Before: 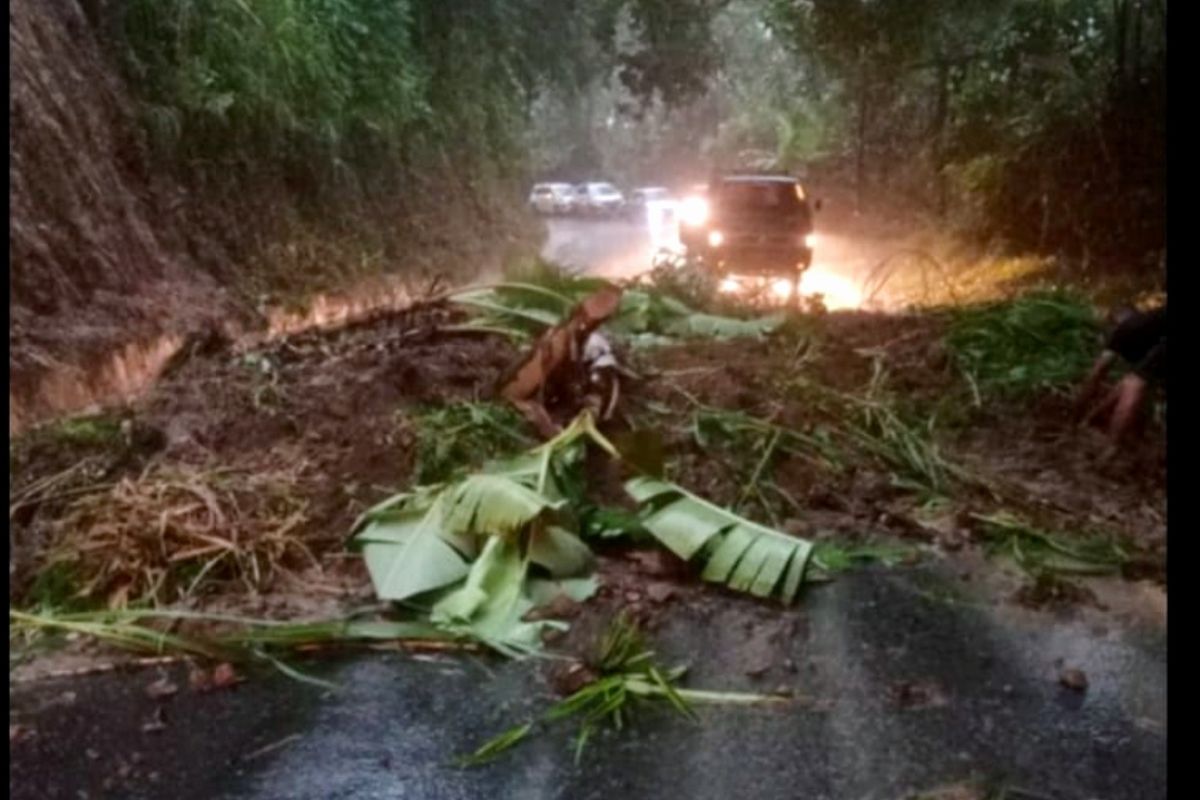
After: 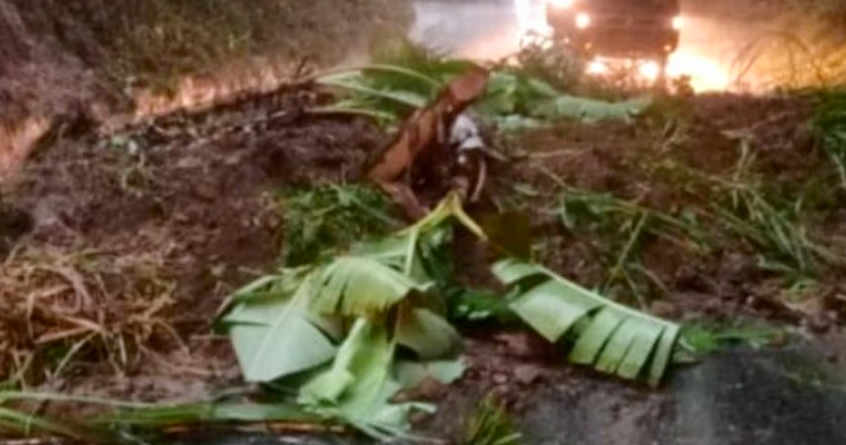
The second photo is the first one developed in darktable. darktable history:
color zones: curves: ch1 [(0.25, 0.61) (0.75, 0.248)]
shadows and highlights: shadows 24.52, highlights -78.66, soften with gaussian
crop: left 11.112%, top 27.302%, right 18.317%, bottom 16.978%
tone equalizer: on, module defaults
